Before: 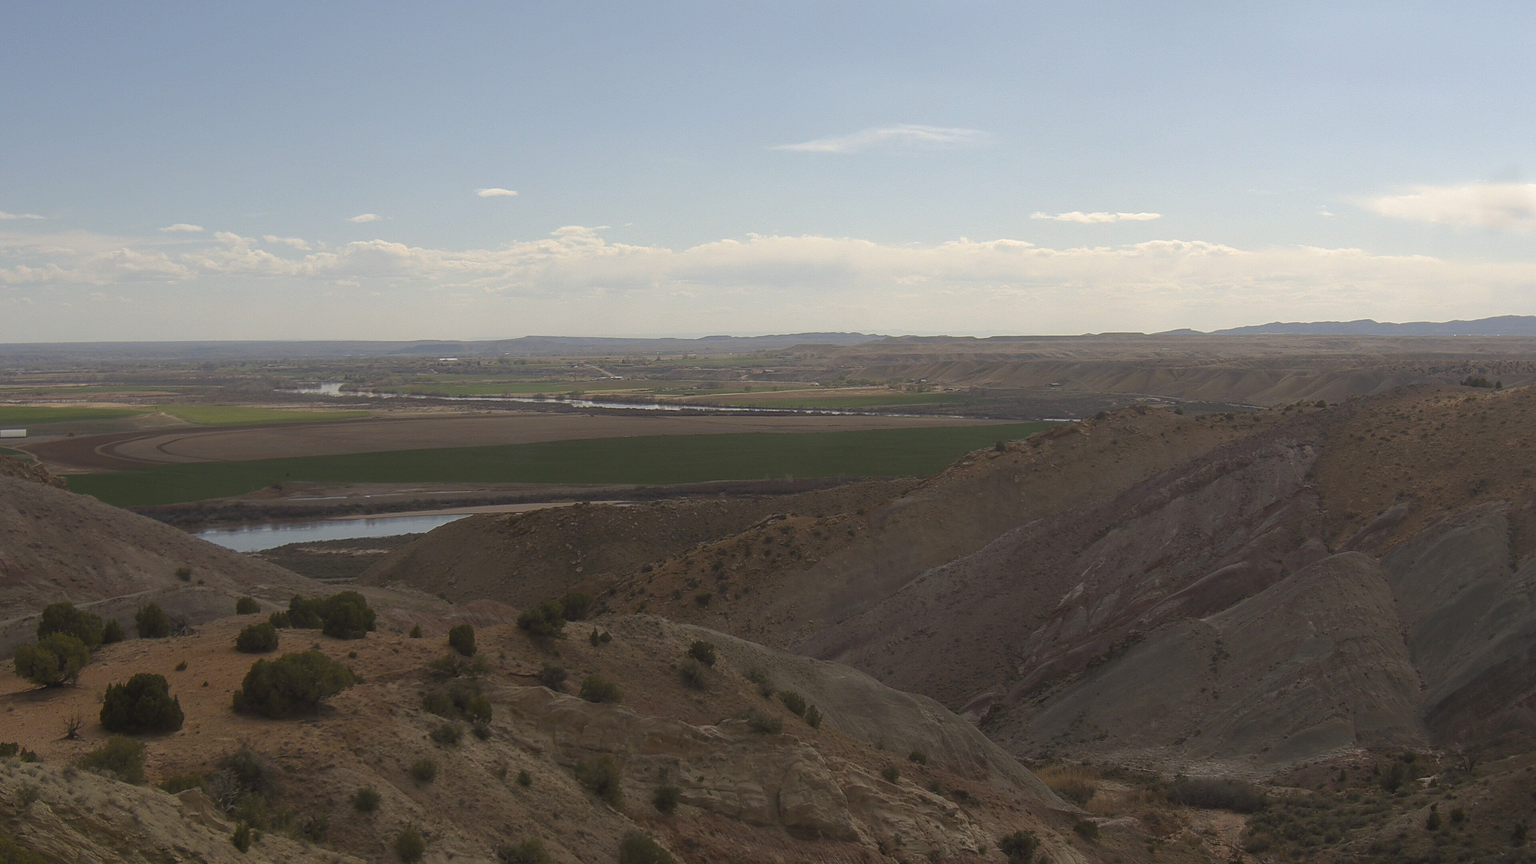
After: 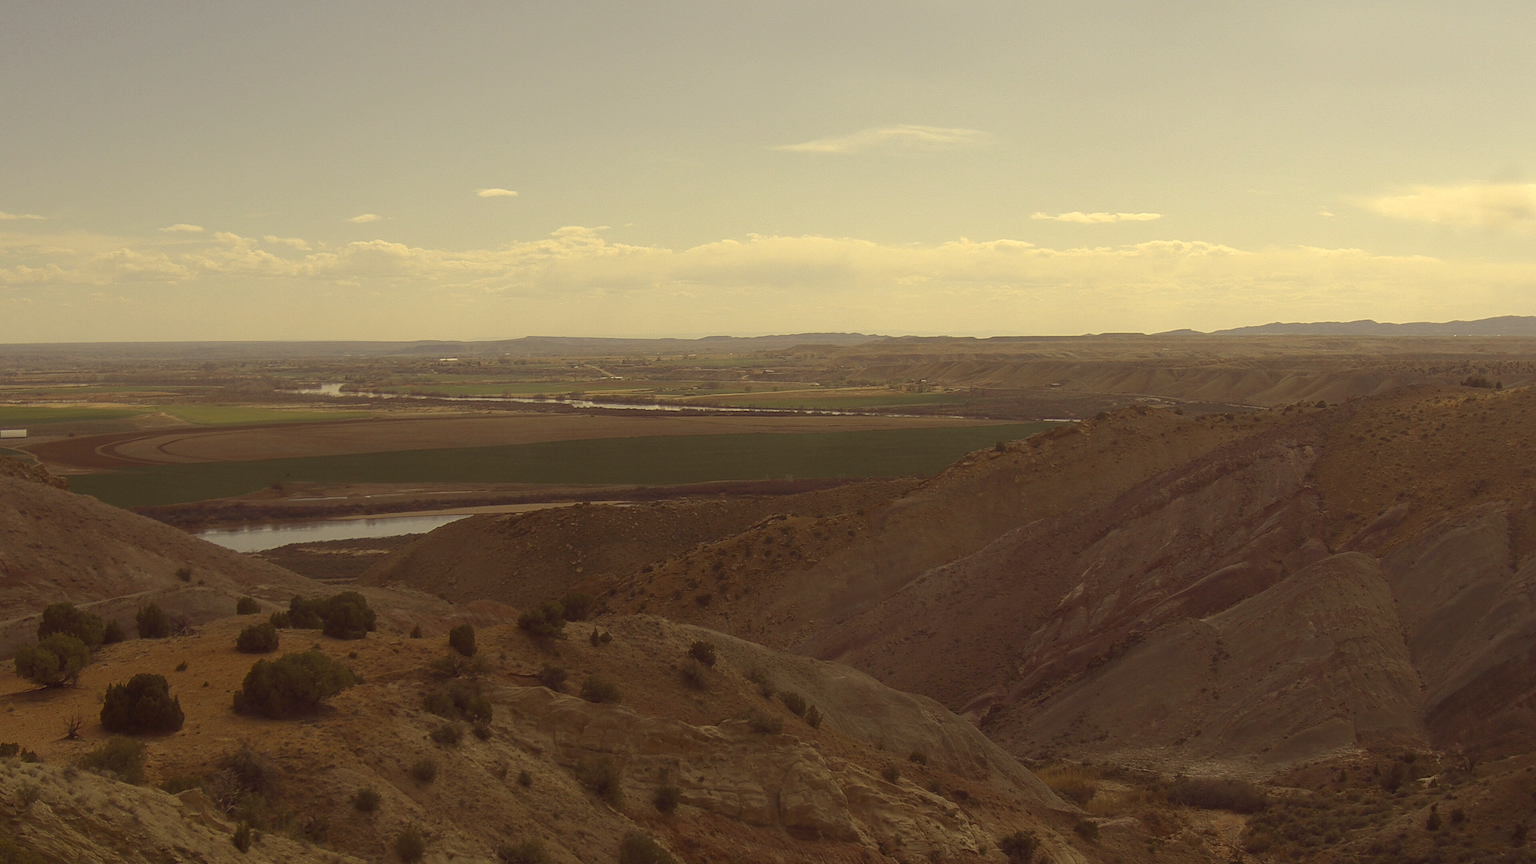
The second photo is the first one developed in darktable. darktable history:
color zones: curves: ch0 [(0, 0.5) (0.125, 0.4) (0.25, 0.5) (0.375, 0.4) (0.5, 0.4) (0.625, 0.6) (0.75, 0.6) (0.875, 0.5)]; ch1 [(0, 0.4) (0.125, 0.5) (0.25, 0.4) (0.375, 0.4) (0.5, 0.4) (0.625, 0.4) (0.75, 0.5) (0.875, 0.4)]; ch2 [(0, 0.6) (0.125, 0.5) (0.25, 0.5) (0.375, 0.6) (0.5, 0.6) (0.625, 0.5) (0.75, 0.5) (0.875, 0.5)]
color correction: highlights a* -0.426, highlights b* 39.77, shadows a* 9.55, shadows b* -0.668
